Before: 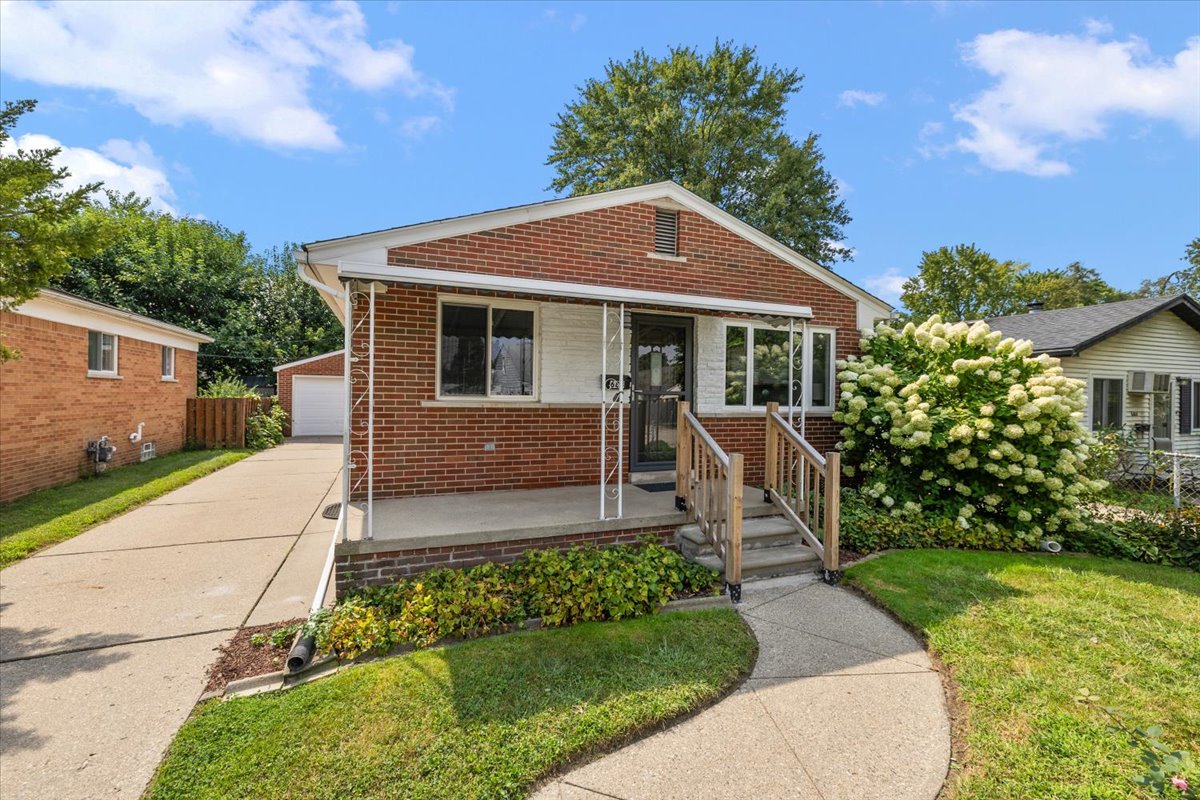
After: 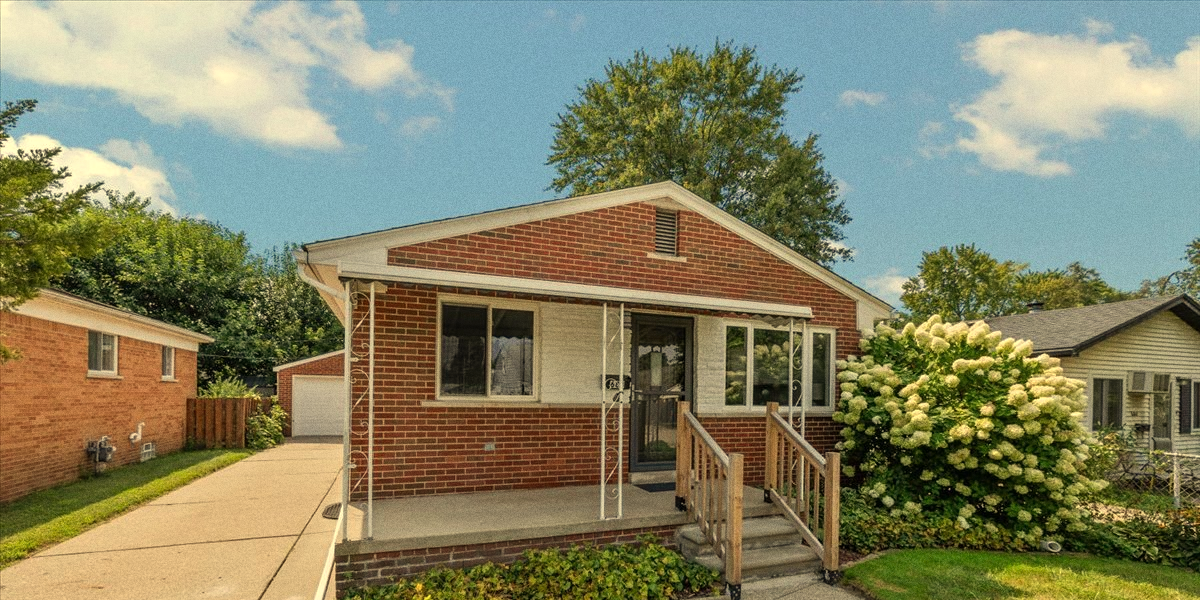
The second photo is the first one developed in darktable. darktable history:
crop: bottom 24.967%
base curve: curves: ch0 [(0, 0) (0.74, 0.67) (1, 1)]
grain: strength 26%
white balance: red 1.08, blue 0.791
